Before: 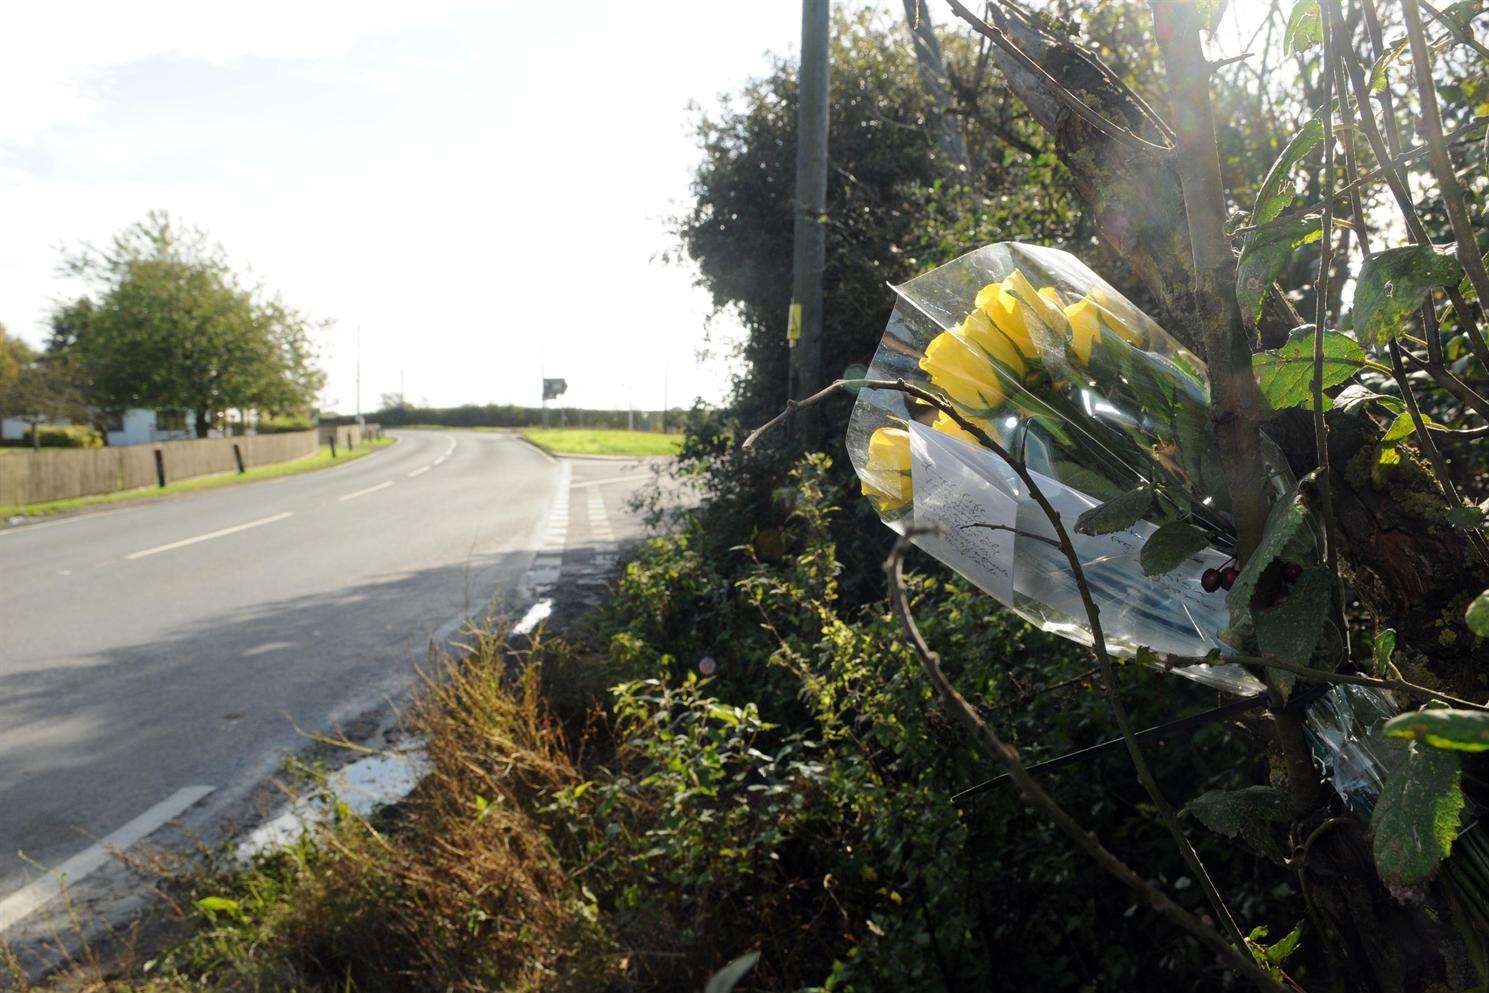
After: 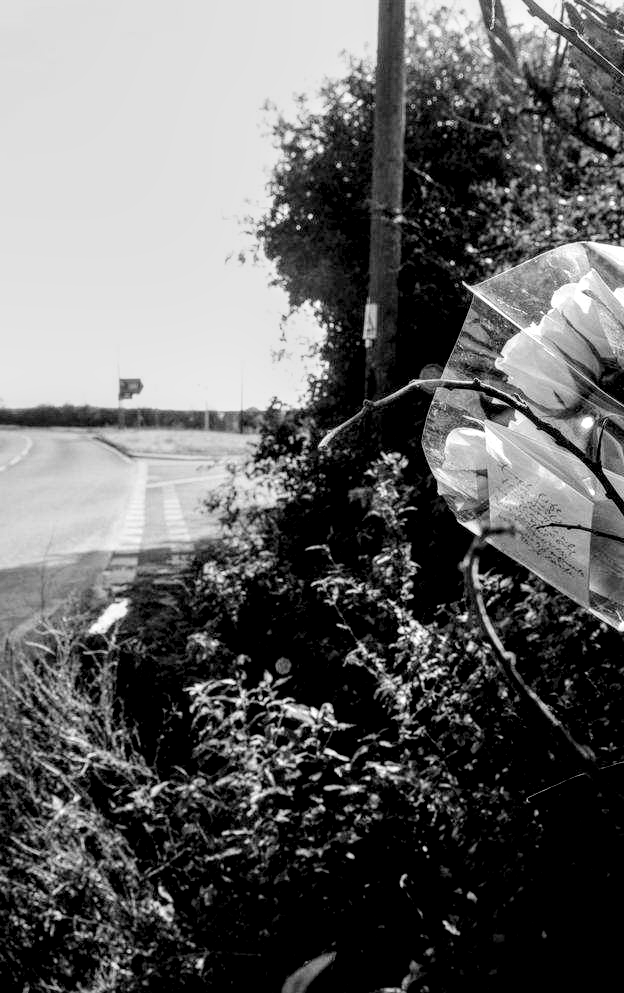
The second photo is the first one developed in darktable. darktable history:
shadows and highlights: shadows 2.51, highlights -19.05, soften with gaussian
crop: left 28.506%, right 29.555%
filmic rgb: black relative exposure -5.08 EV, white relative exposure 3.49 EV, hardness 3.18, contrast 1.187, highlights saturation mix -48.98%, add noise in highlights 0, preserve chrominance no, color science v3 (2019), use custom middle-gray values true, contrast in highlights soft
local contrast: highlights 64%, shadows 54%, detail 168%, midtone range 0.507
